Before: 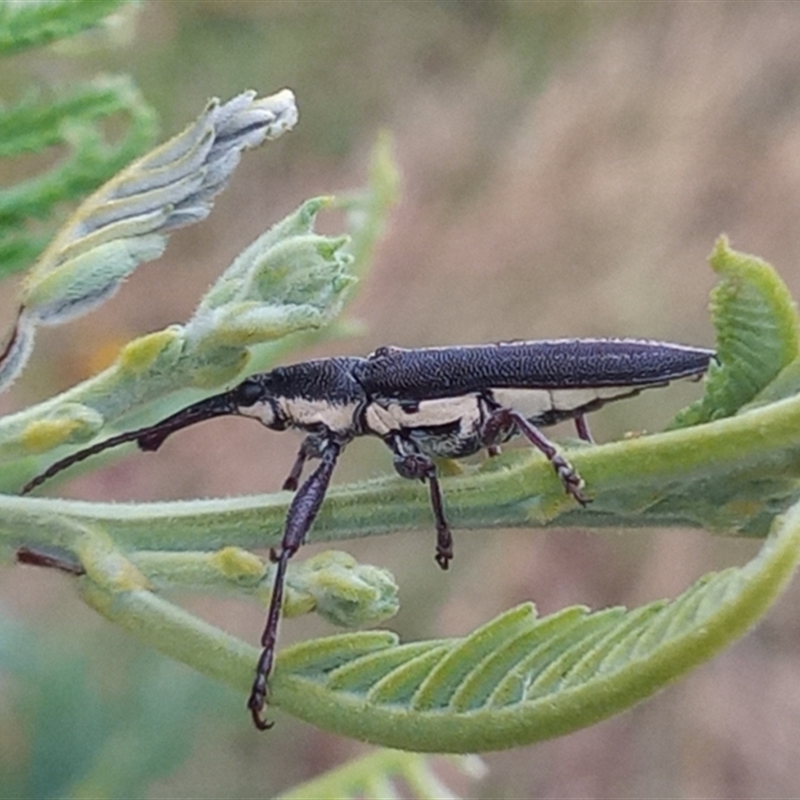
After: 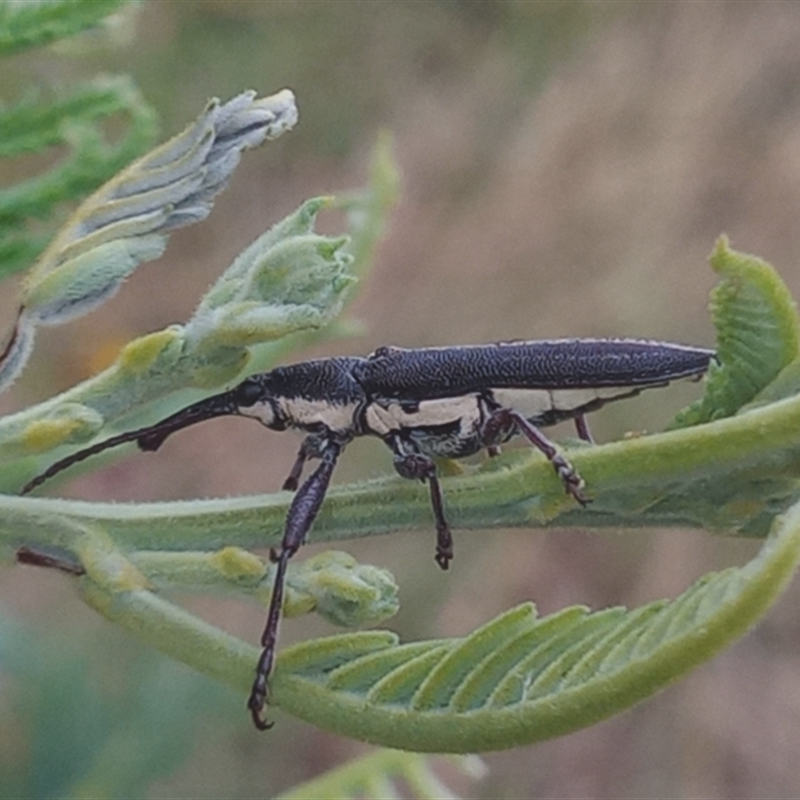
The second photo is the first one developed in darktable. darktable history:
shadows and highlights: shadows 20.25, highlights -20.26, soften with gaussian
exposure: black level correction -0.015, exposure -0.508 EV, compensate exposure bias true, compensate highlight preservation false
